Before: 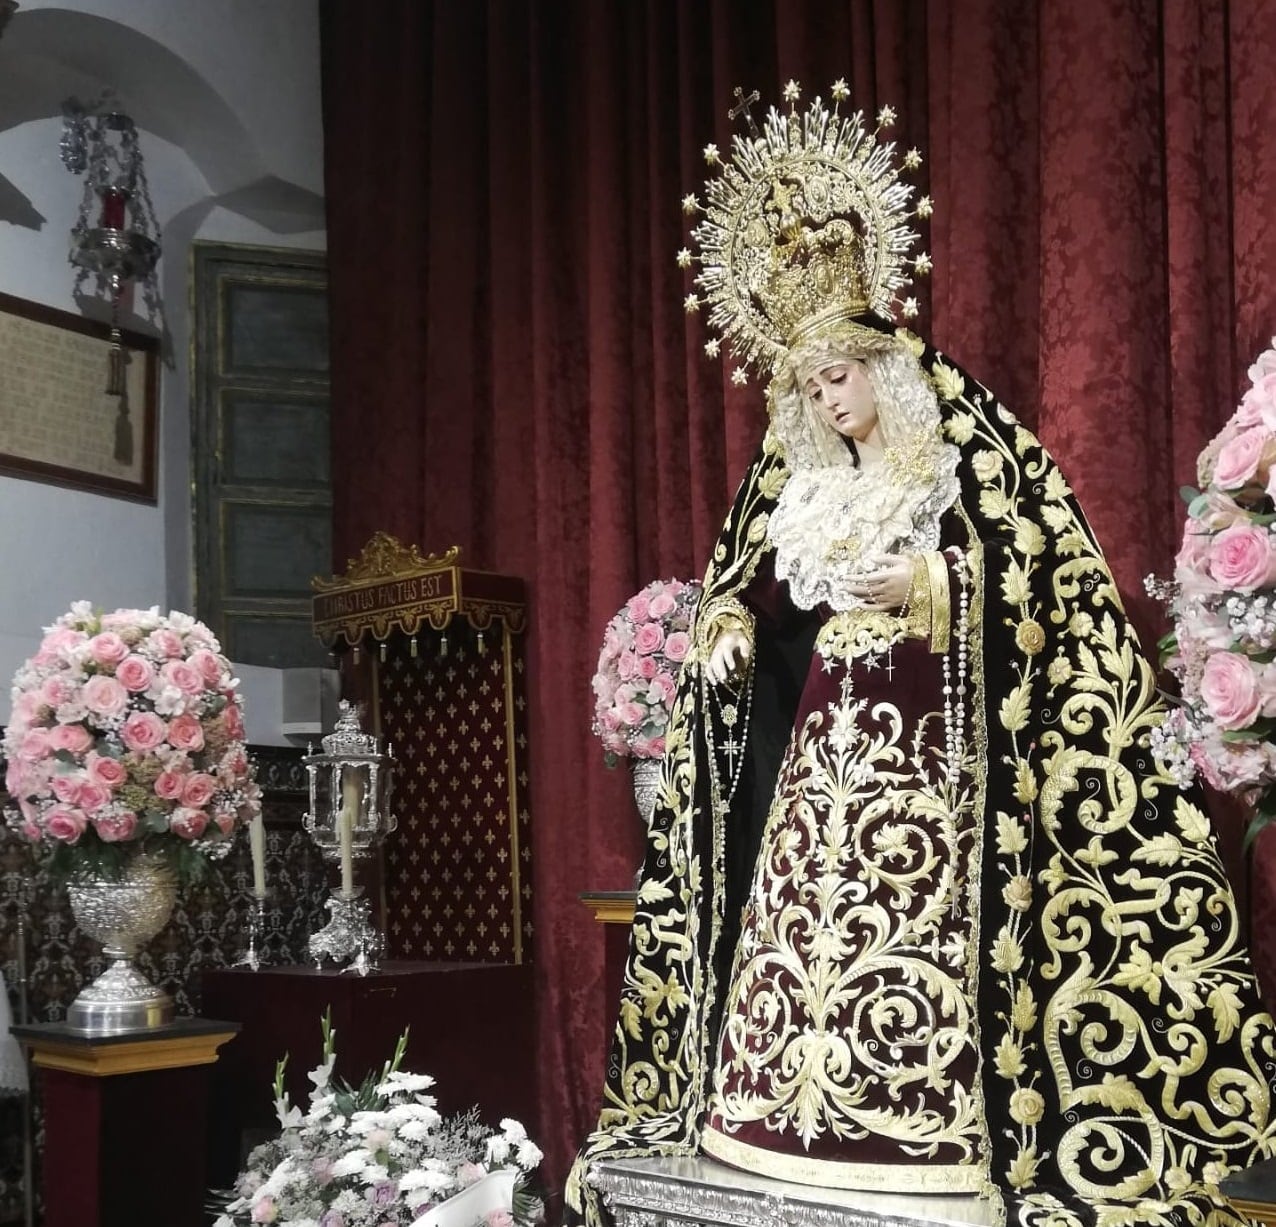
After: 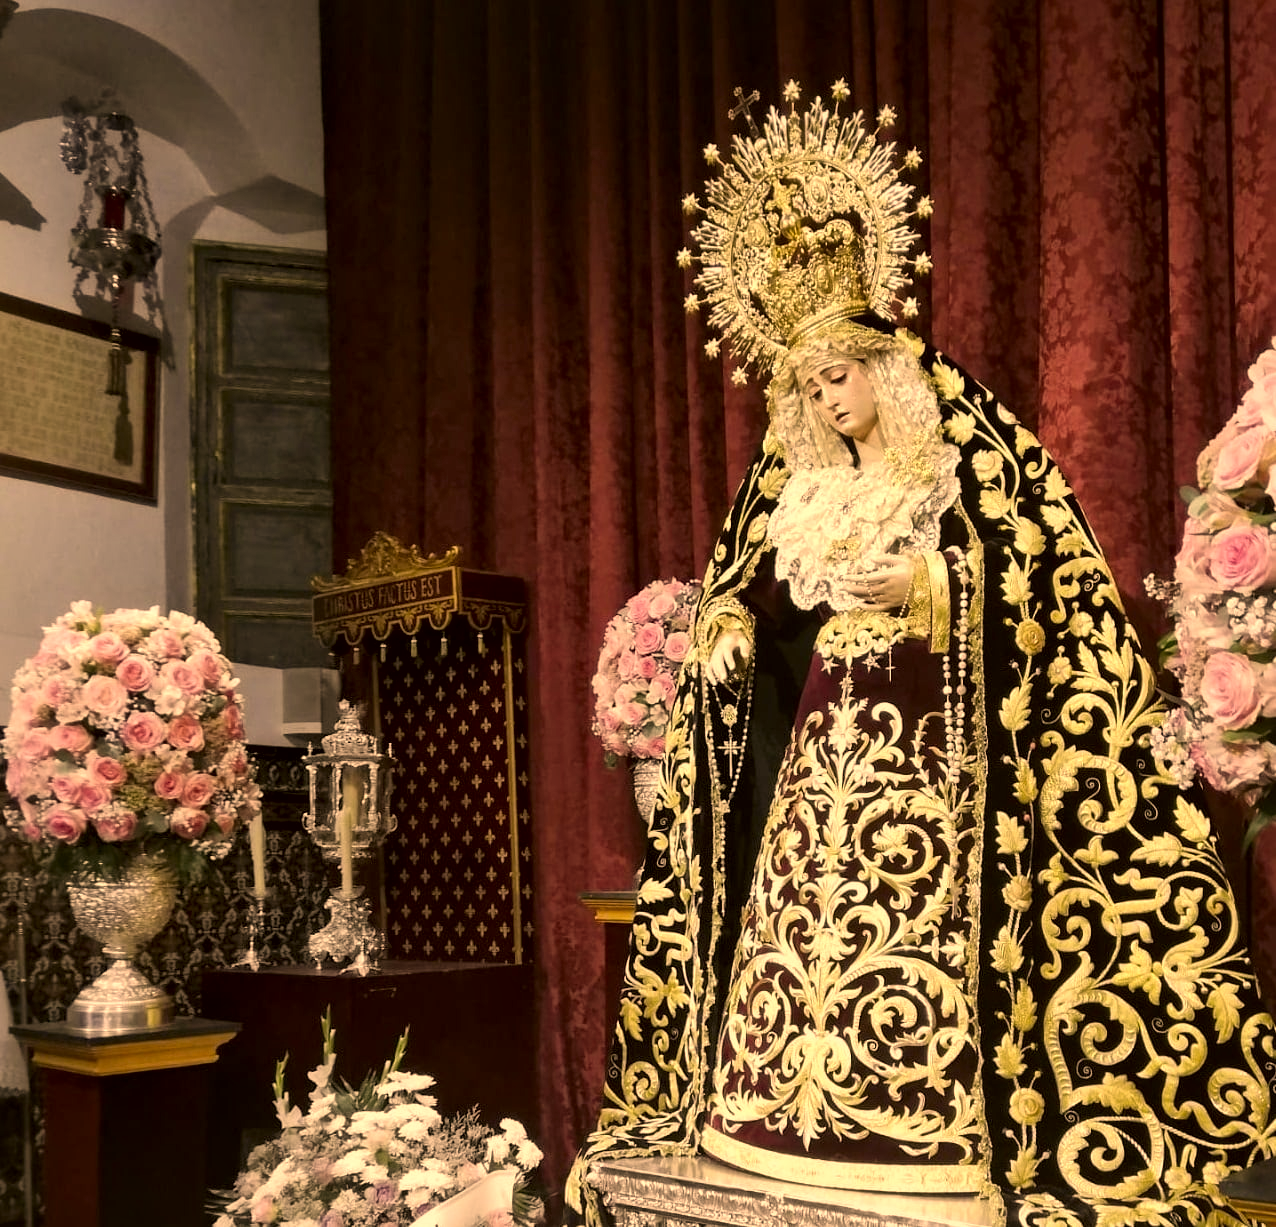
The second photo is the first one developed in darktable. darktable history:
local contrast: mode bilateral grid, contrast 25, coarseness 59, detail 152%, midtone range 0.2
color correction: highlights a* 18.42, highlights b* 35.56, shadows a* 1.19, shadows b* 6.53, saturation 1.02
